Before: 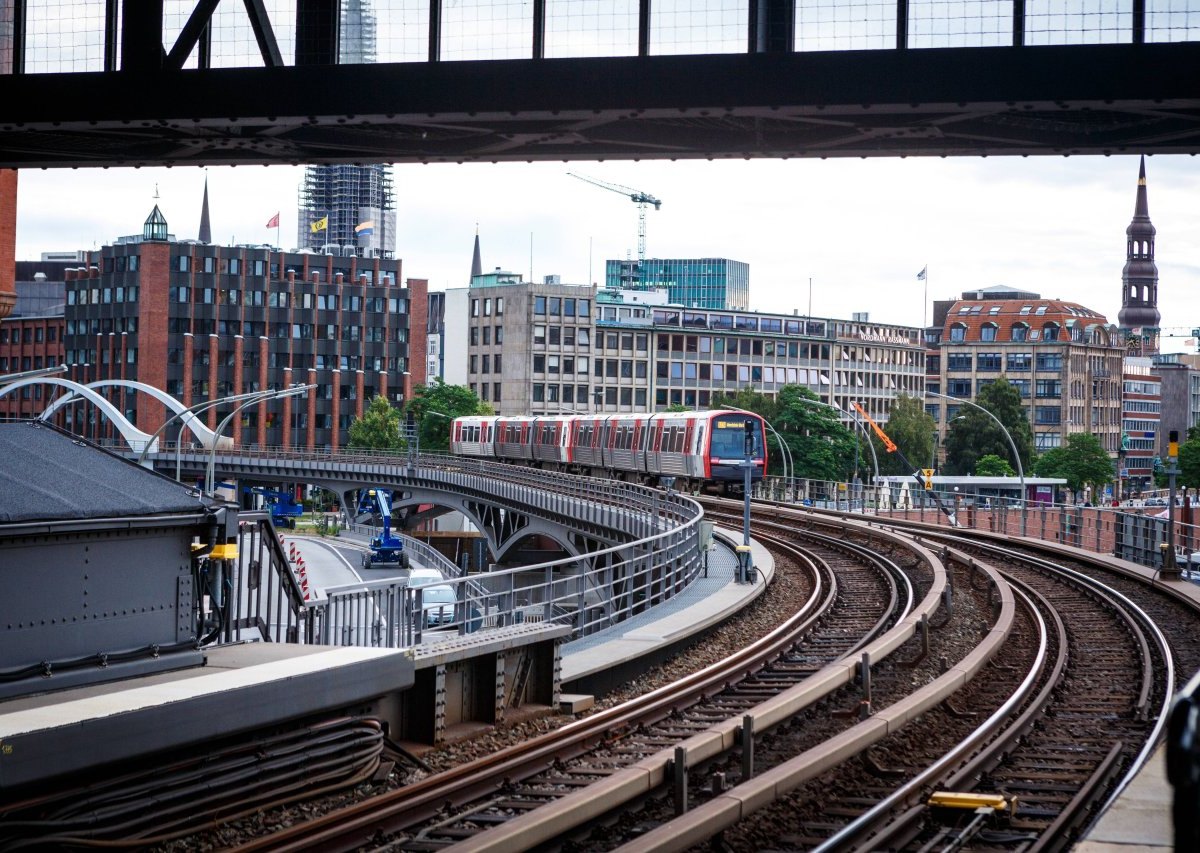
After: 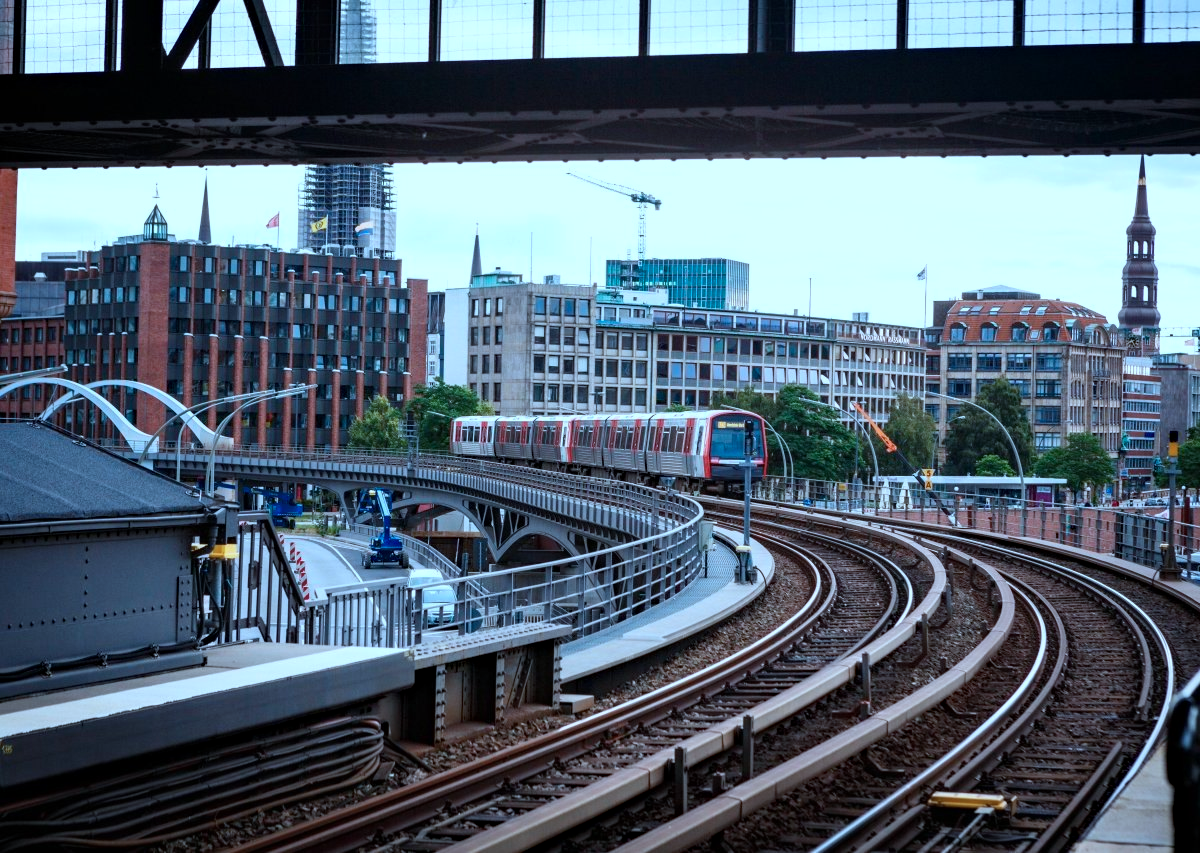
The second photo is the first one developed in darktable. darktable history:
color correction: highlights a* -9.35, highlights b* -23.15
haze removal: compatibility mode true, adaptive false
